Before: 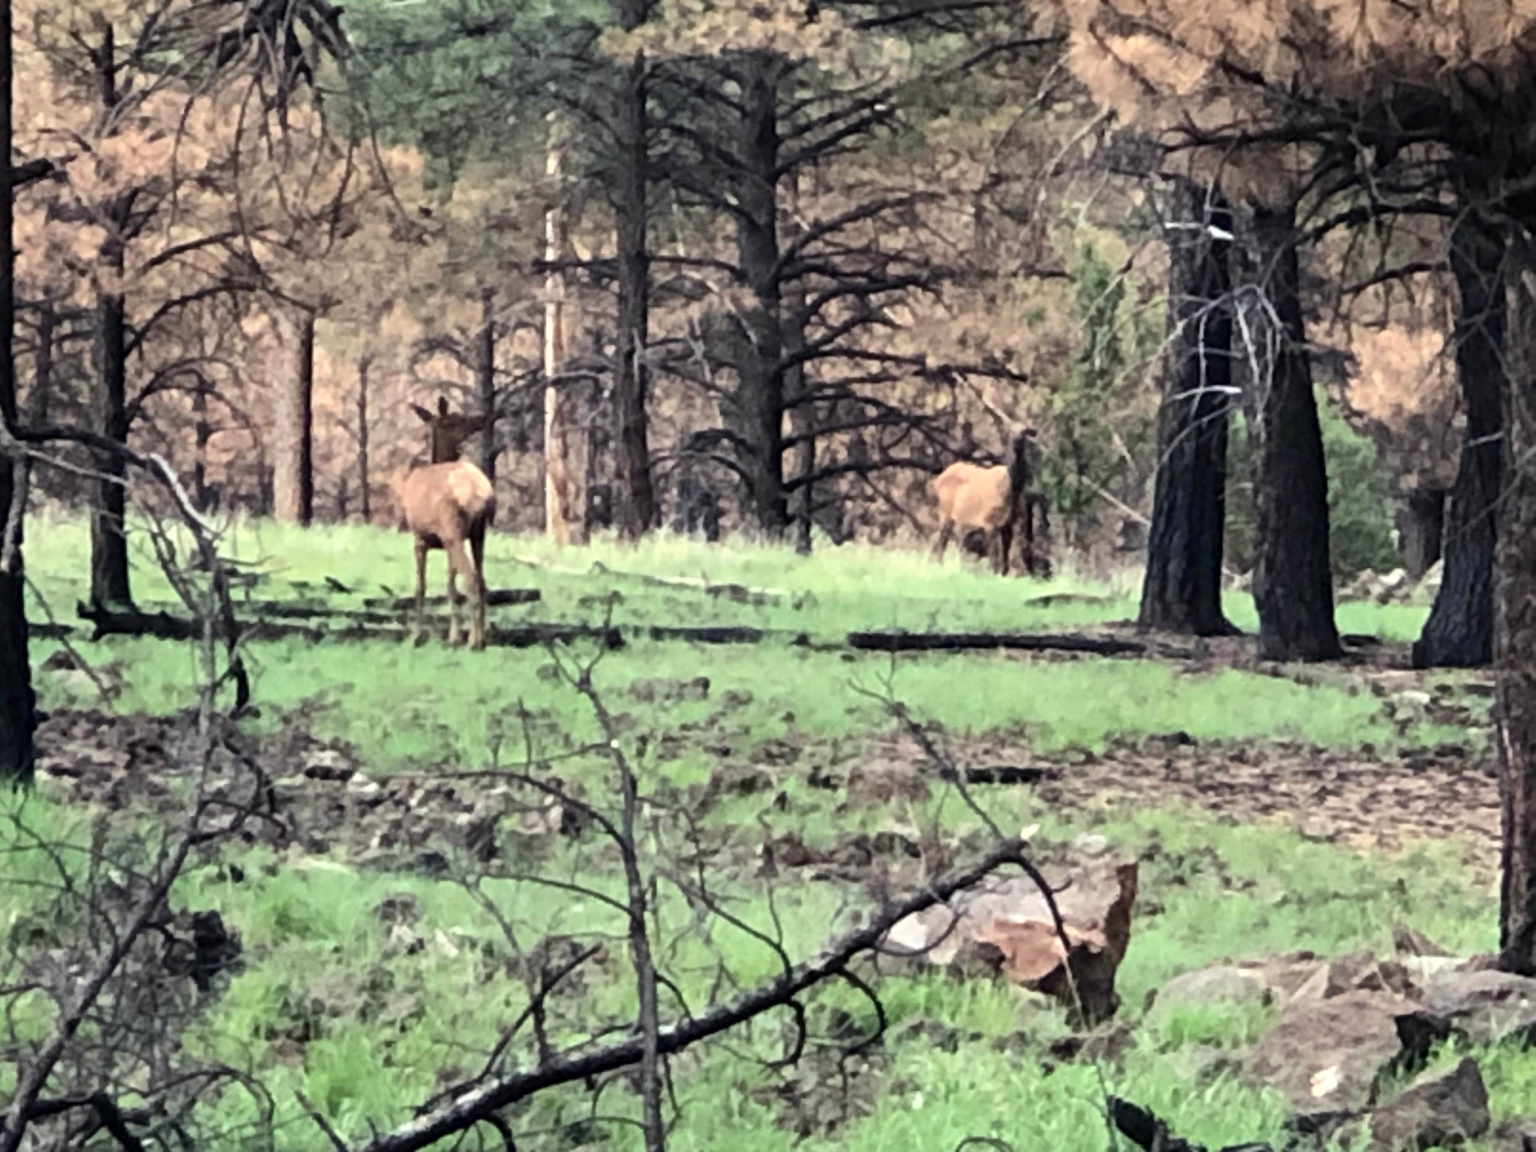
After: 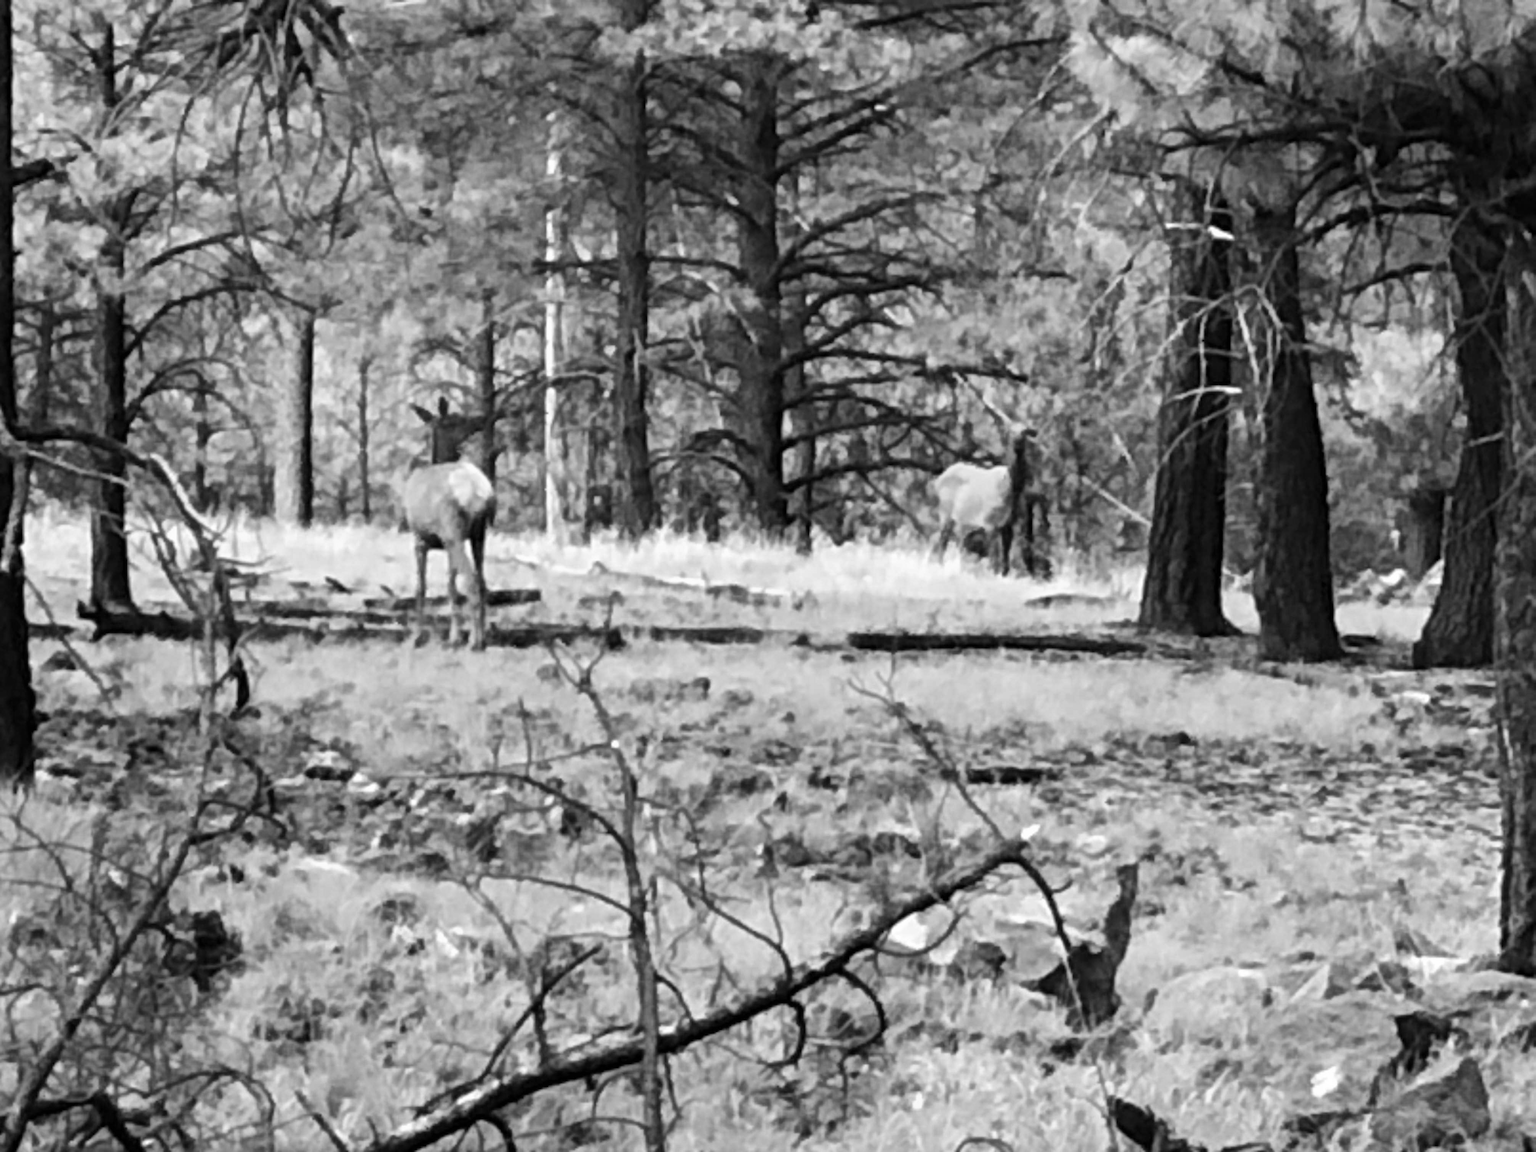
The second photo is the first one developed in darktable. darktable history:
monochrome: on, module defaults
color correction: highlights a* -4.18, highlights b* -10.81
